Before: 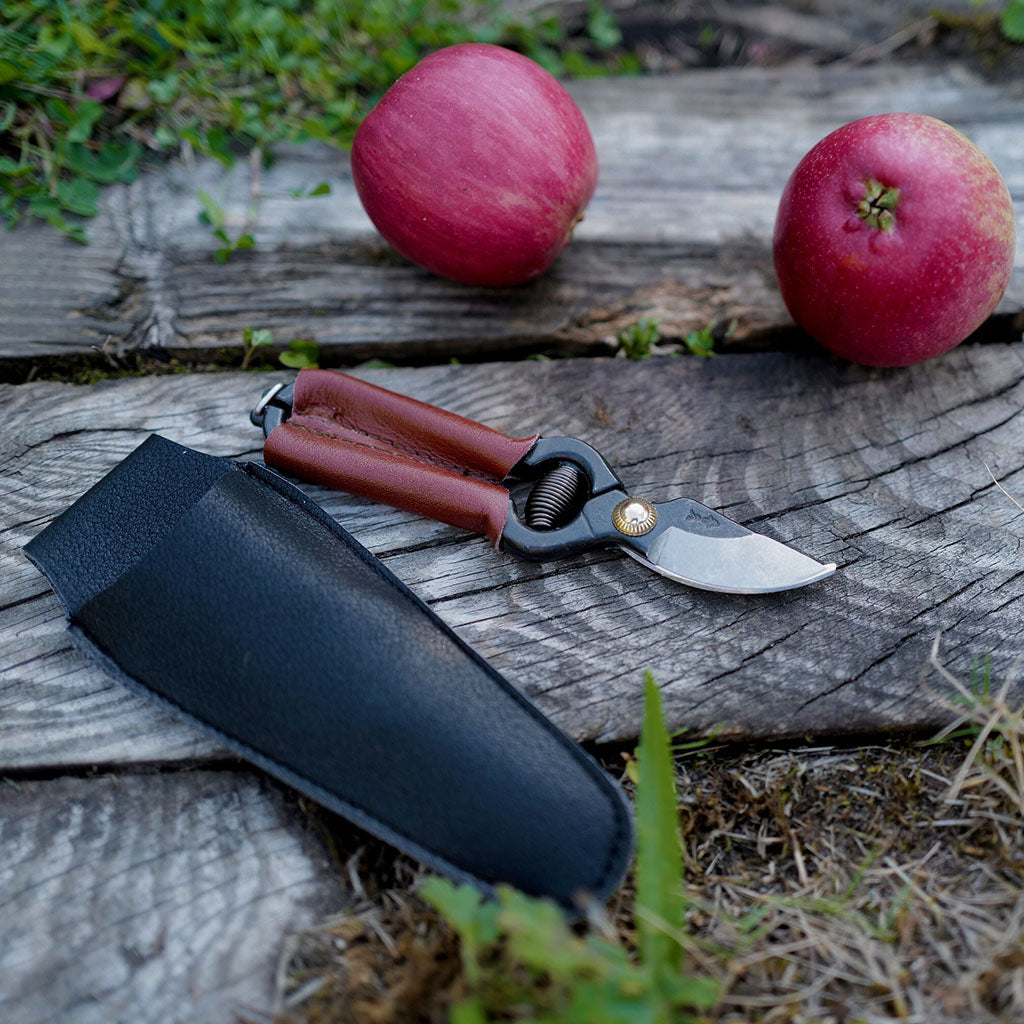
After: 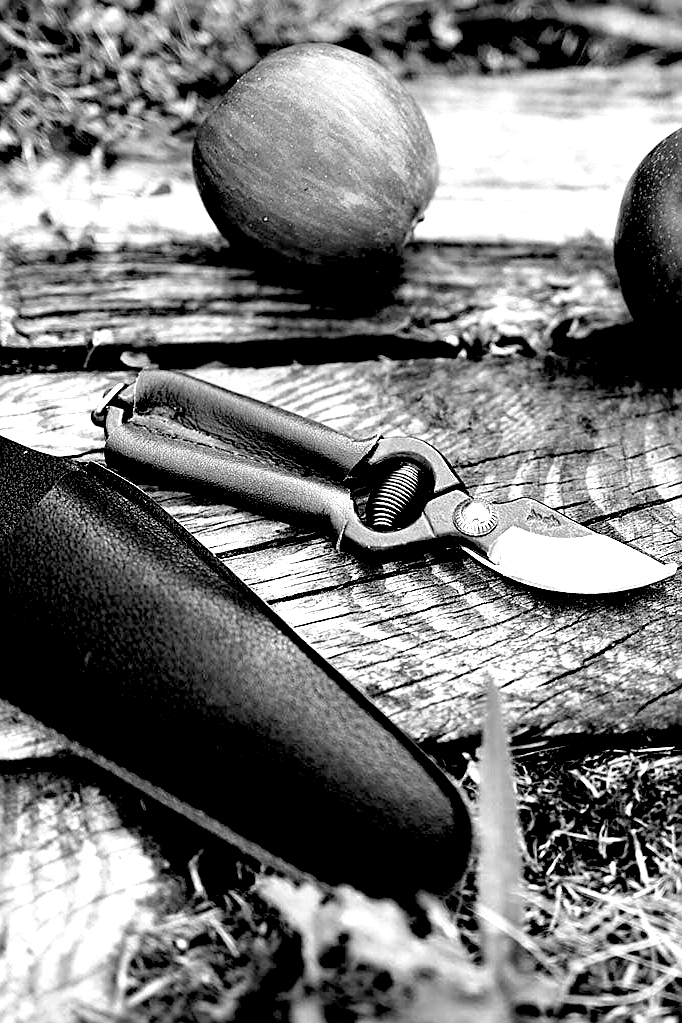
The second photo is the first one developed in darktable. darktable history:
monochrome: a -71.75, b 75.82
shadows and highlights: shadows 25, highlights -25
crop and rotate: left 15.546%, right 17.787%
contrast equalizer: octaves 7, y [[0.528, 0.548, 0.563, 0.562, 0.546, 0.526], [0.55 ×6], [0 ×6], [0 ×6], [0 ×6]]
tone equalizer: -8 EV -0.75 EV, -7 EV -0.7 EV, -6 EV -0.6 EV, -5 EV -0.4 EV, -3 EV 0.4 EV, -2 EV 0.6 EV, -1 EV 0.7 EV, +0 EV 0.75 EV, edges refinement/feathering 500, mask exposure compensation -1.57 EV, preserve details no
rgb levels: levels [[0.034, 0.472, 0.904], [0, 0.5, 1], [0, 0.5, 1]]
sharpen: on, module defaults
exposure: black level correction 0, exposure 1.1 EV, compensate highlight preservation false
